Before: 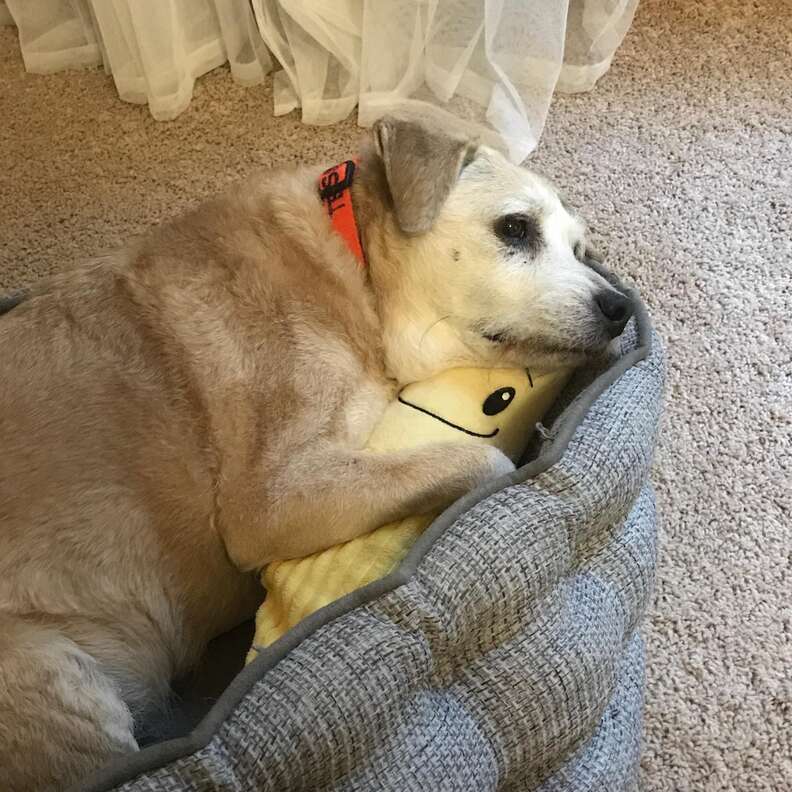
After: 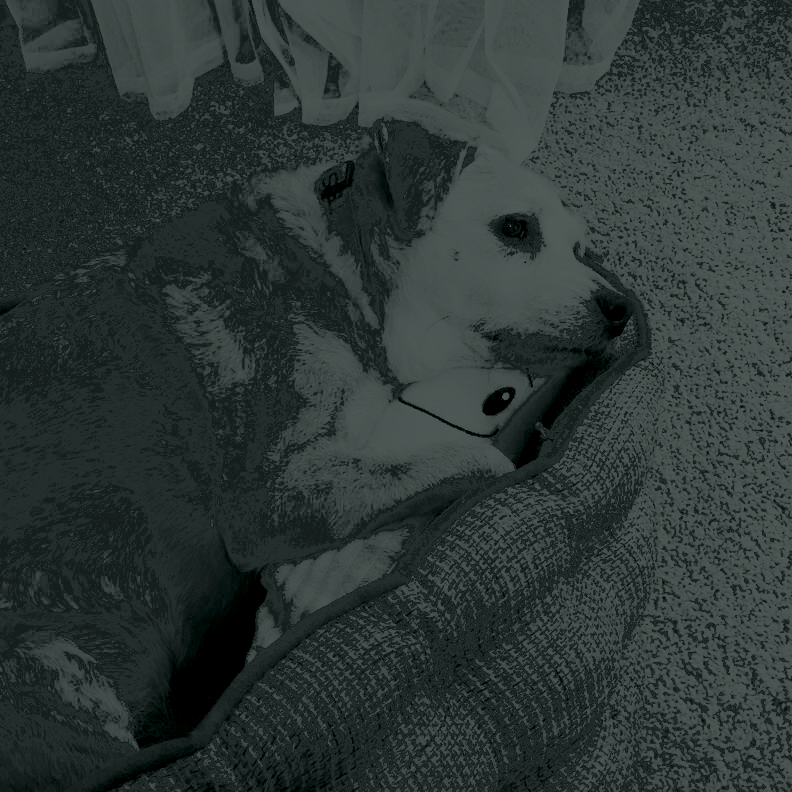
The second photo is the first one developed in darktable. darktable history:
fill light: exposure -0.73 EV, center 0.69, width 2.2
exposure: exposure 0.258 EV, compensate highlight preservation false
tone equalizer: -8 EV 0.001 EV, -7 EV -0.004 EV, -6 EV 0.009 EV, -5 EV 0.032 EV, -4 EV 0.276 EV, -3 EV 0.644 EV, -2 EV 0.584 EV, -1 EV 0.187 EV, +0 EV 0.024 EV
base curve: curves: ch0 [(0, 0) (0.088, 0.125) (0.176, 0.251) (0.354, 0.501) (0.613, 0.749) (1, 0.877)], preserve colors none
colorize: hue 90°, saturation 19%, lightness 1.59%, version 1
